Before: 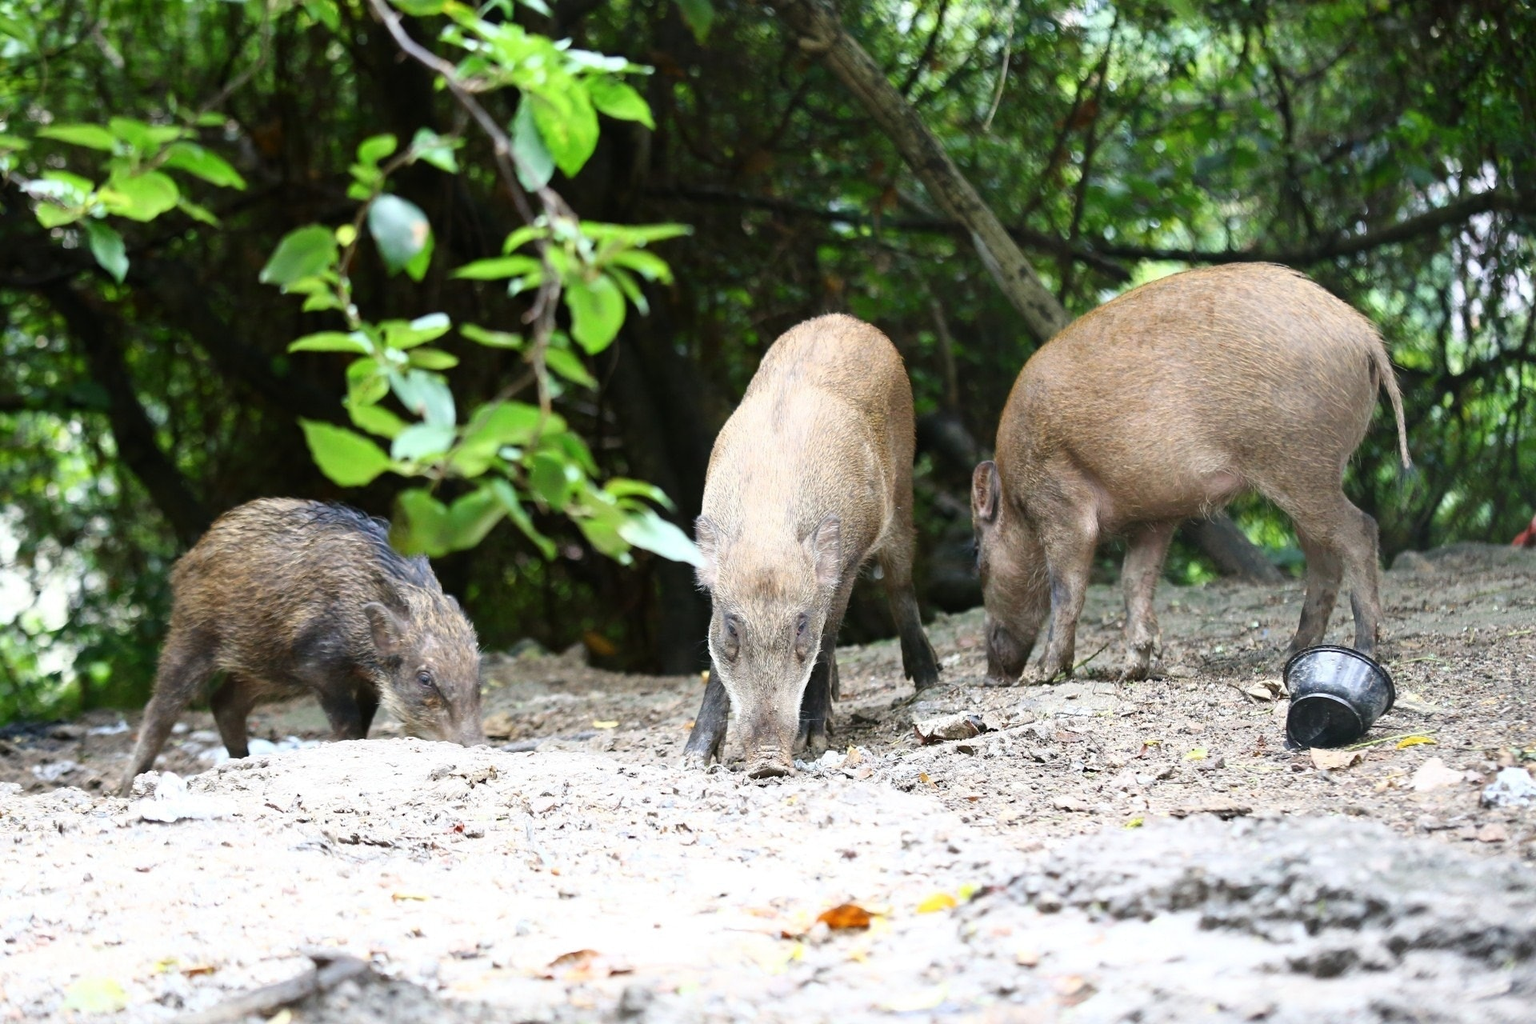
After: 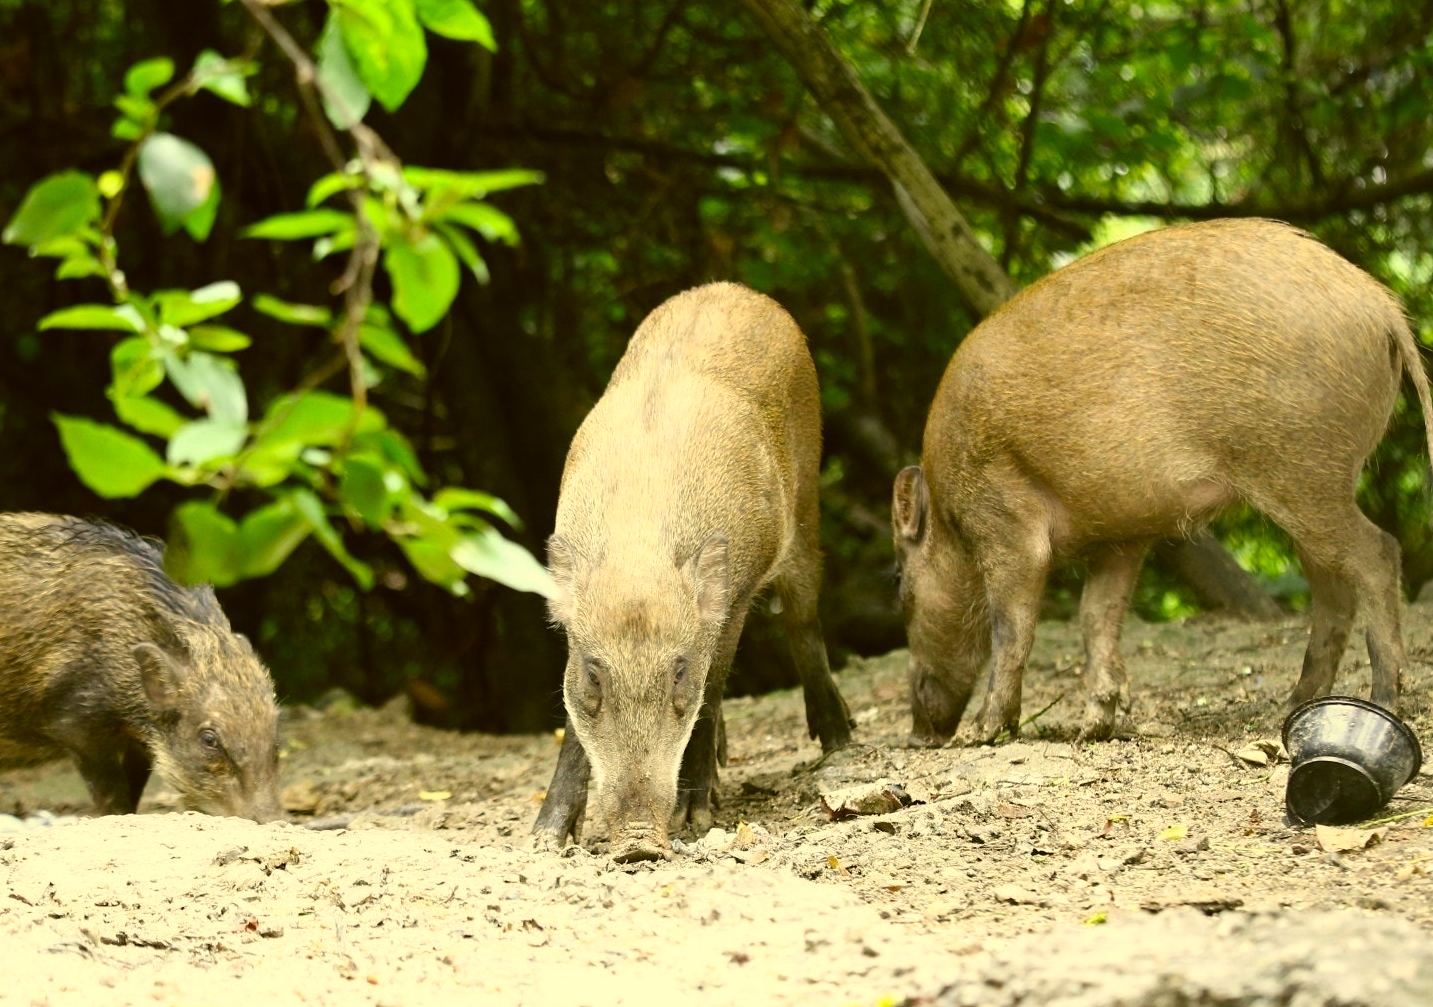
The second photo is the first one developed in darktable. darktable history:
color correction: highlights a* 0.124, highlights b* 29, shadows a* -0.206, shadows b* 21.87
crop: left 16.812%, top 8.625%, right 8.501%, bottom 12.651%
